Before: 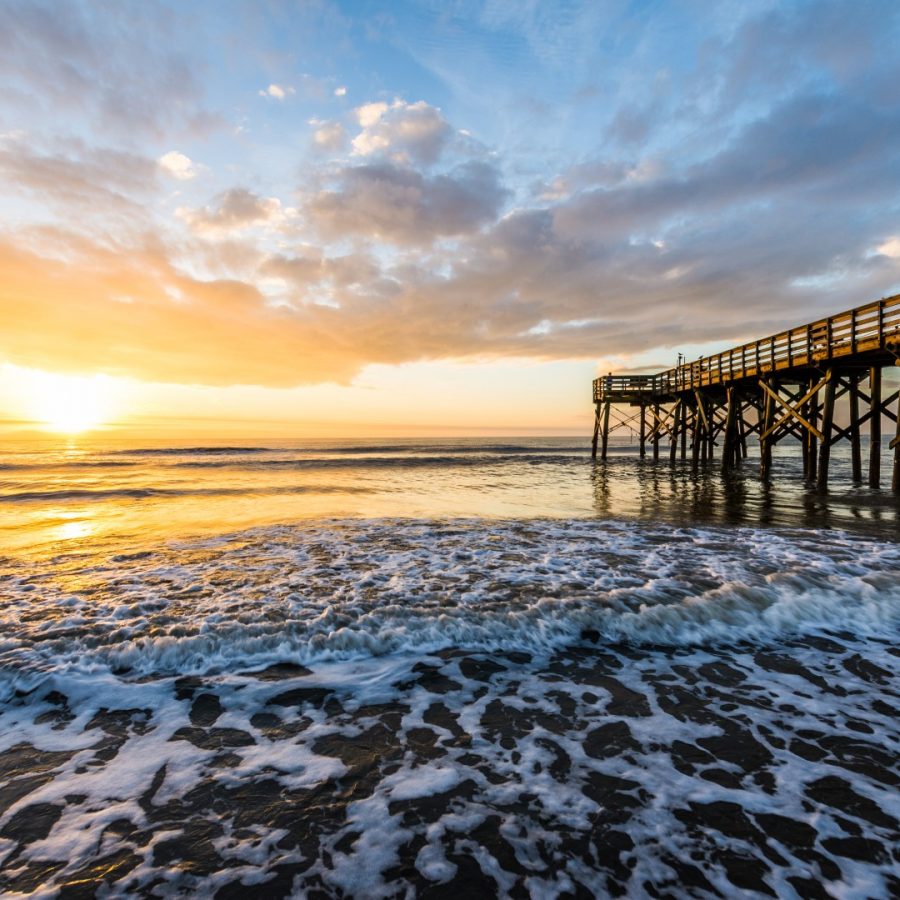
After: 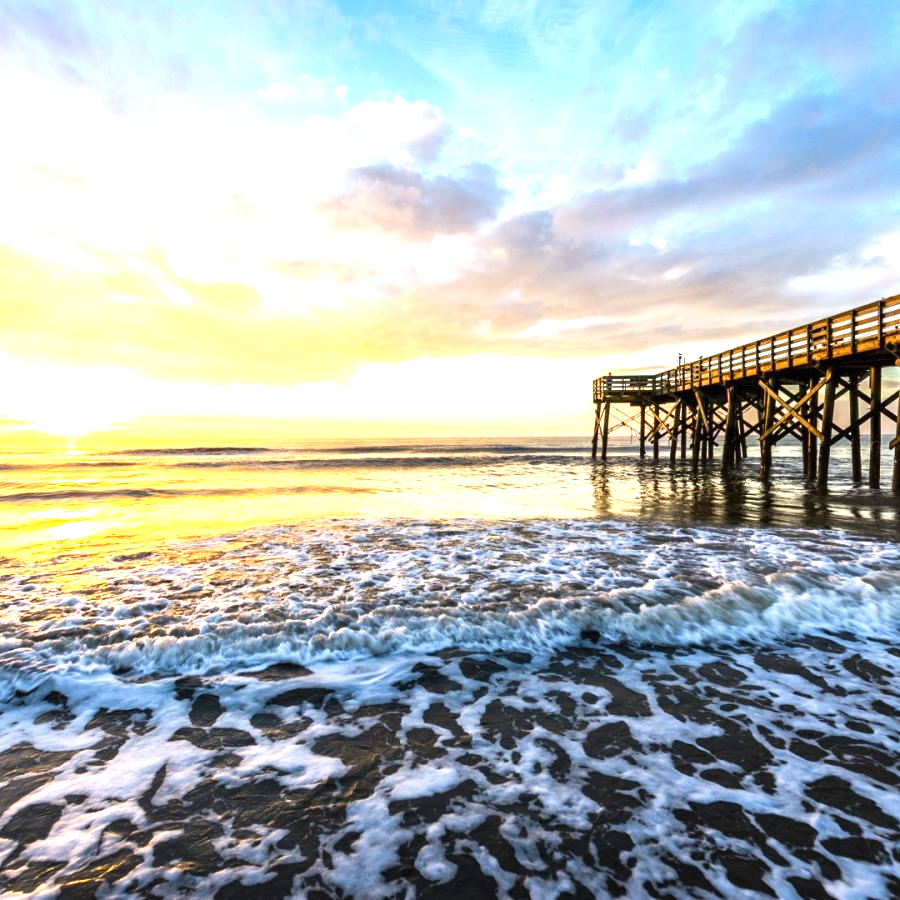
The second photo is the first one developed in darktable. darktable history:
exposure: exposure 1.203 EV, compensate highlight preservation false
